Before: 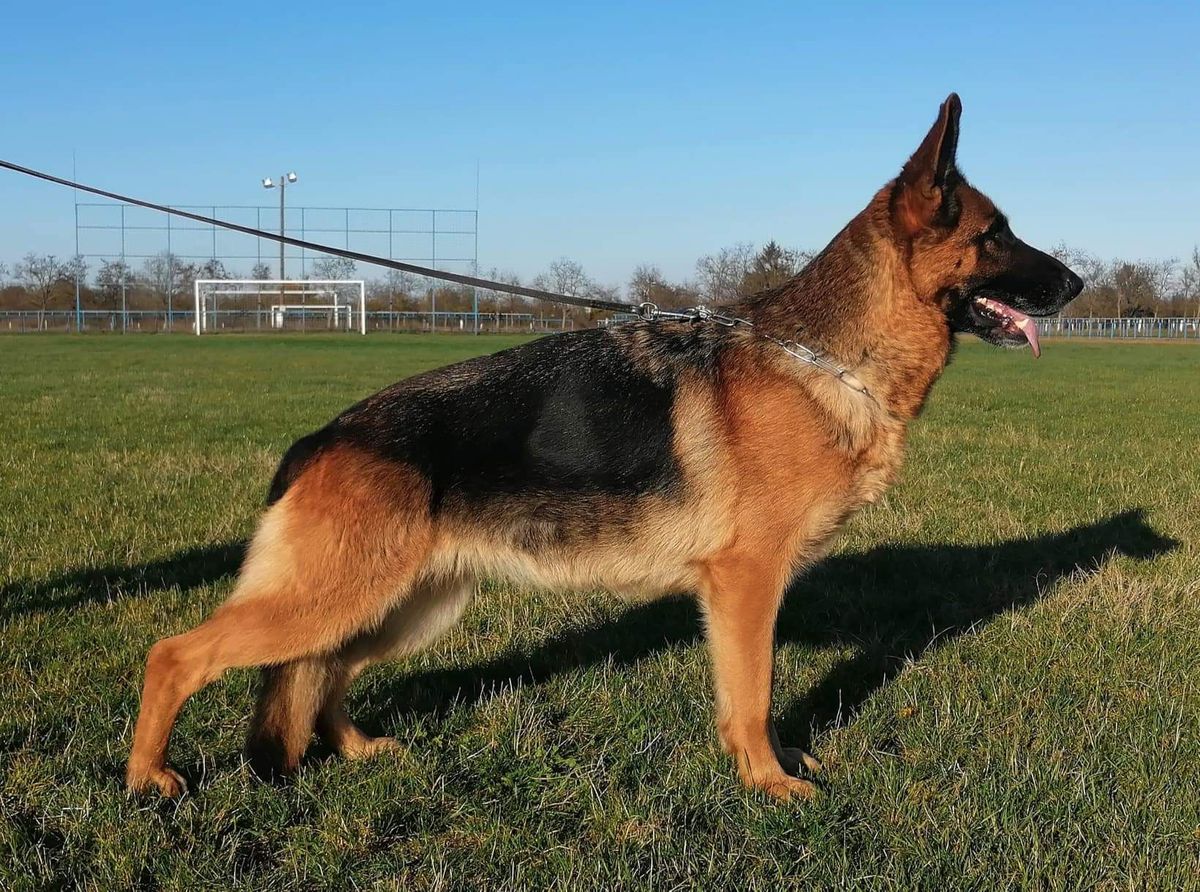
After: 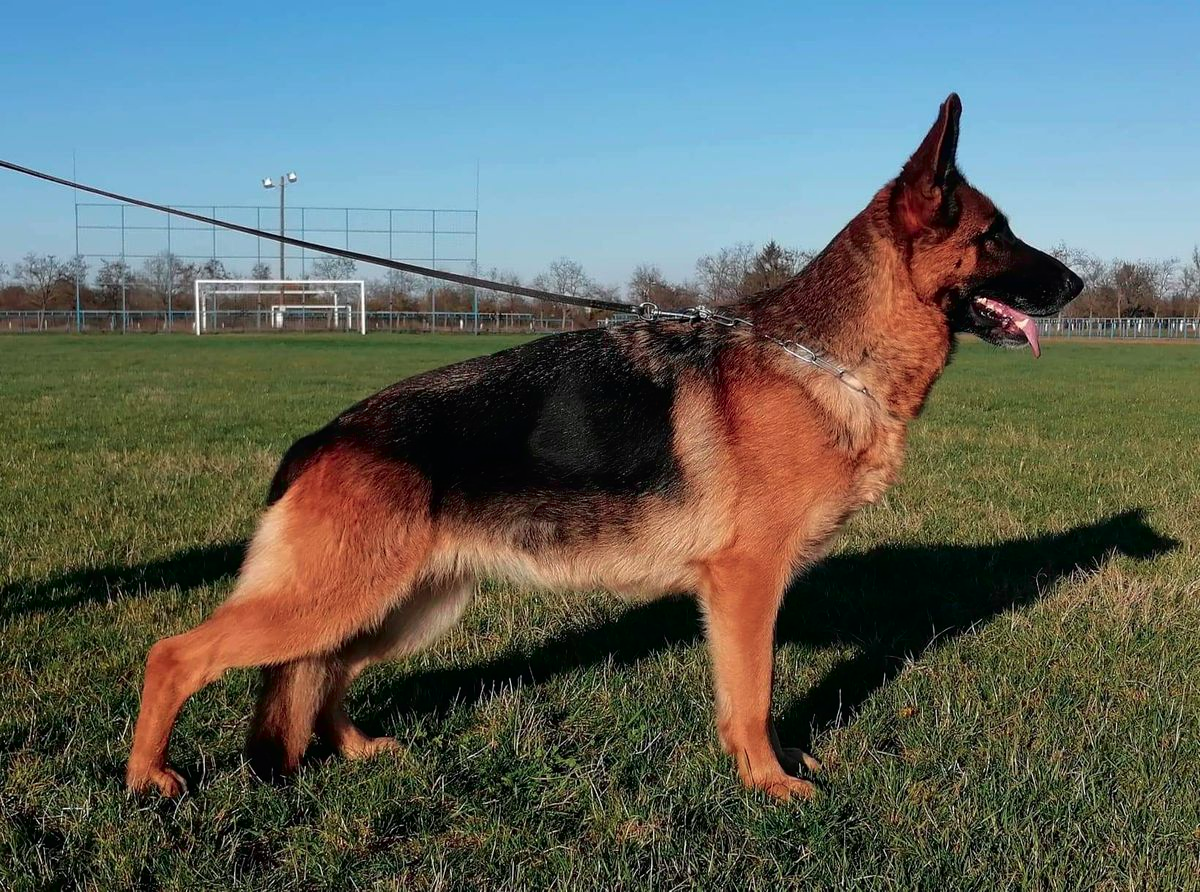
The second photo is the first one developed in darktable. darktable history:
tone curve: curves: ch0 [(0, 0) (0.106, 0.041) (0.256, 0.197) (0.37, 0.336) (0.513, 0.481) (0.667, 0.629) (1, 1)]; ch1 [(0, 0) (0.502, 0.505) (0.553, 0.577) (1, 1)]; ch2 [(0, 0) (0.5, 0.495) (0.56, 0.544) (1, 1)], color space Lab, independent channels, preserve colors none
